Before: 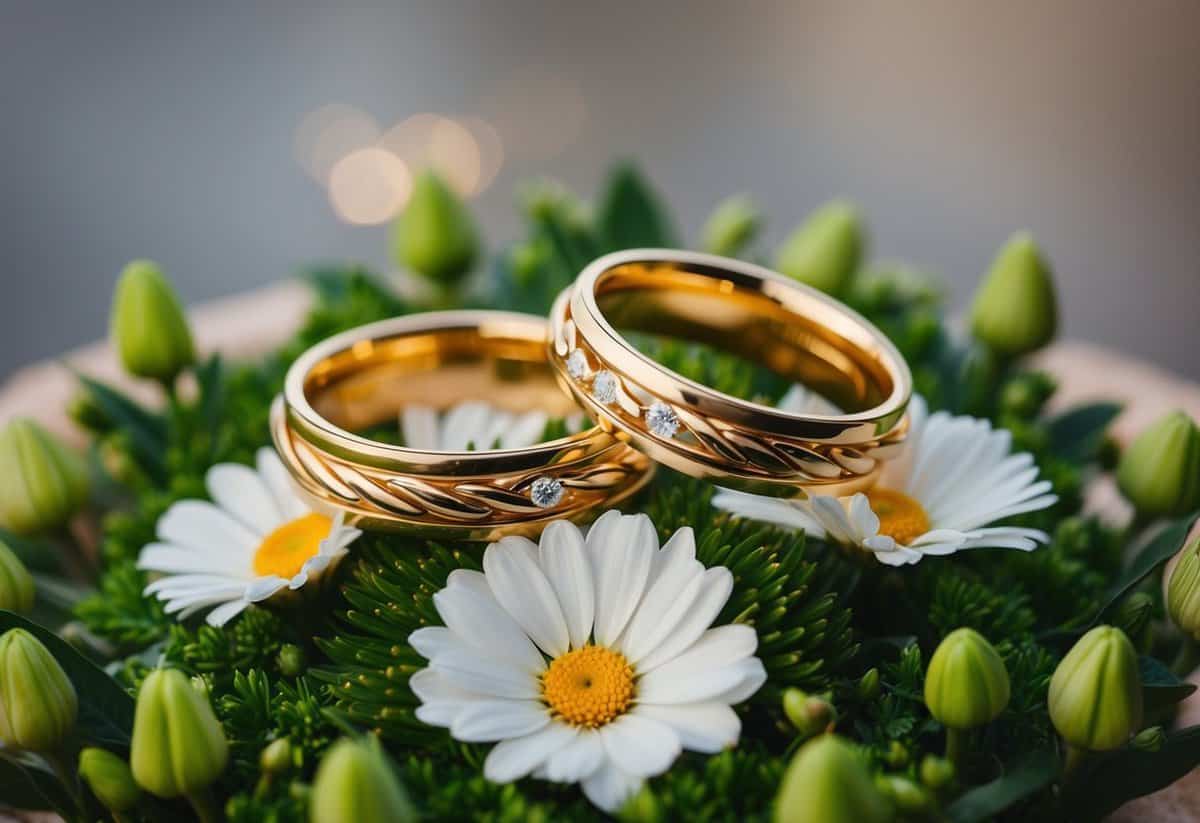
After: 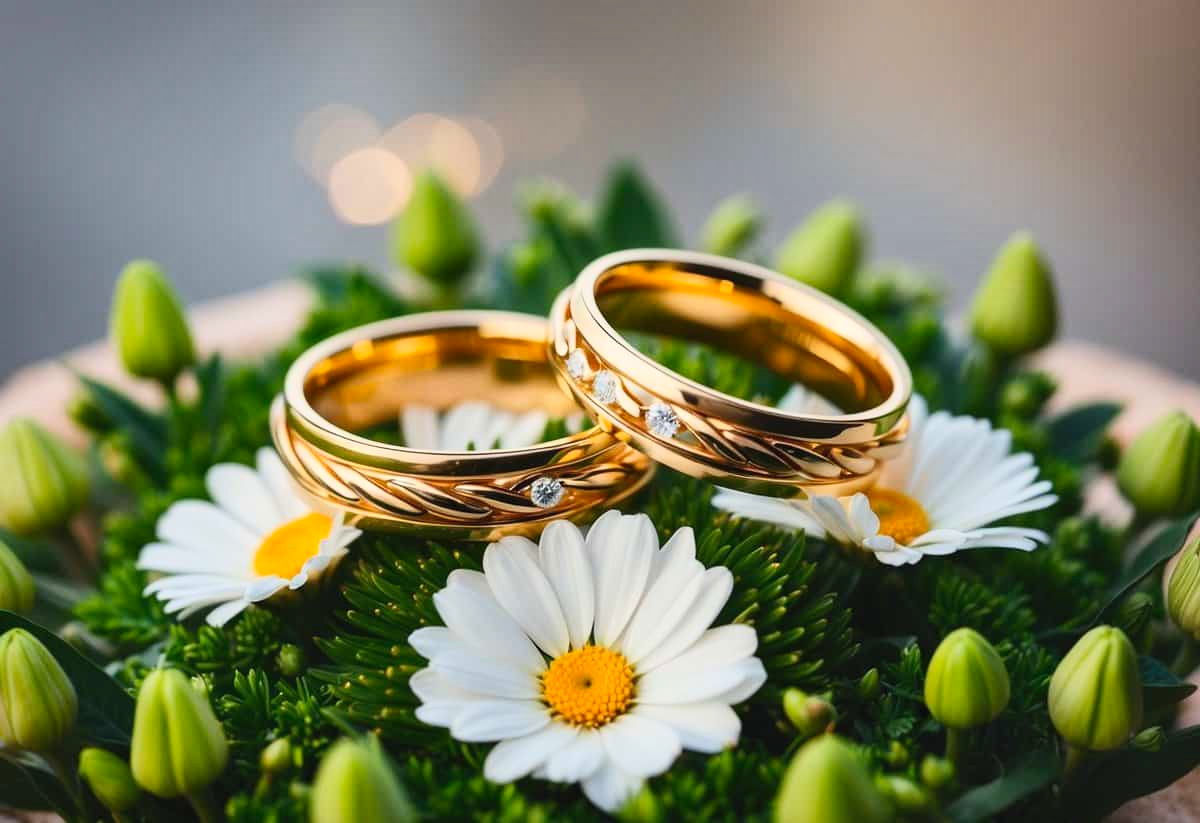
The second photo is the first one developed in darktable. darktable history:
contrast brightness saturation: contrast 0.2, brightness 0.16, saturation 0.22
shadows and highlights: radius 108.52, shadows 23.73, highlights -59.32, low approximation 0.01, soften with gaussian
